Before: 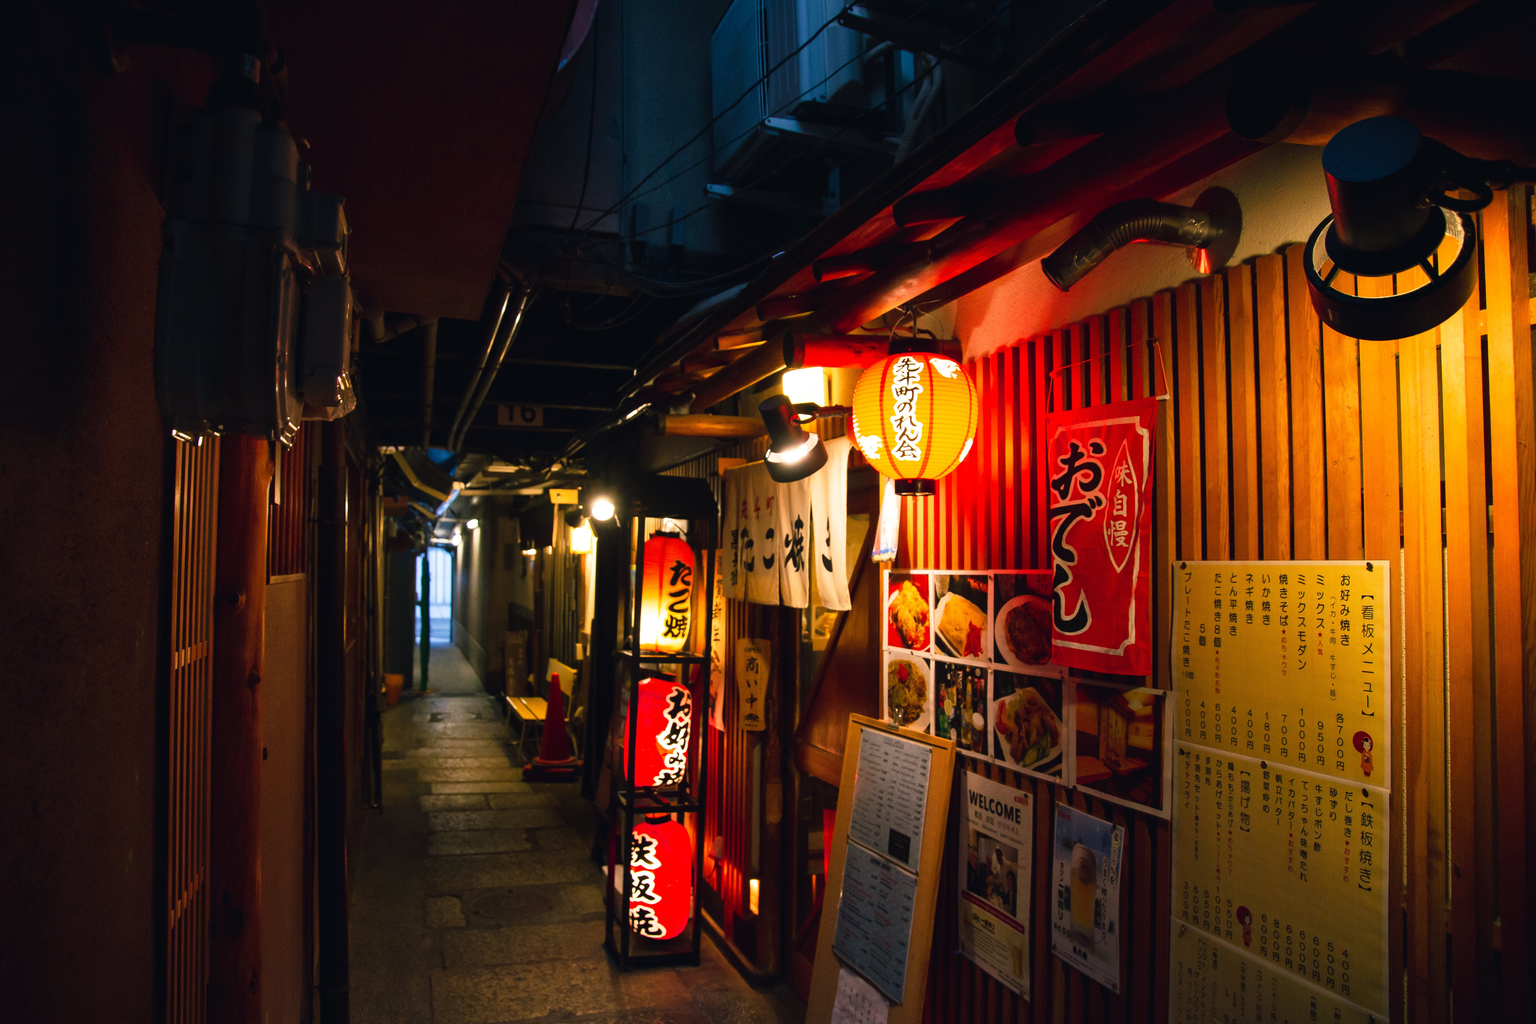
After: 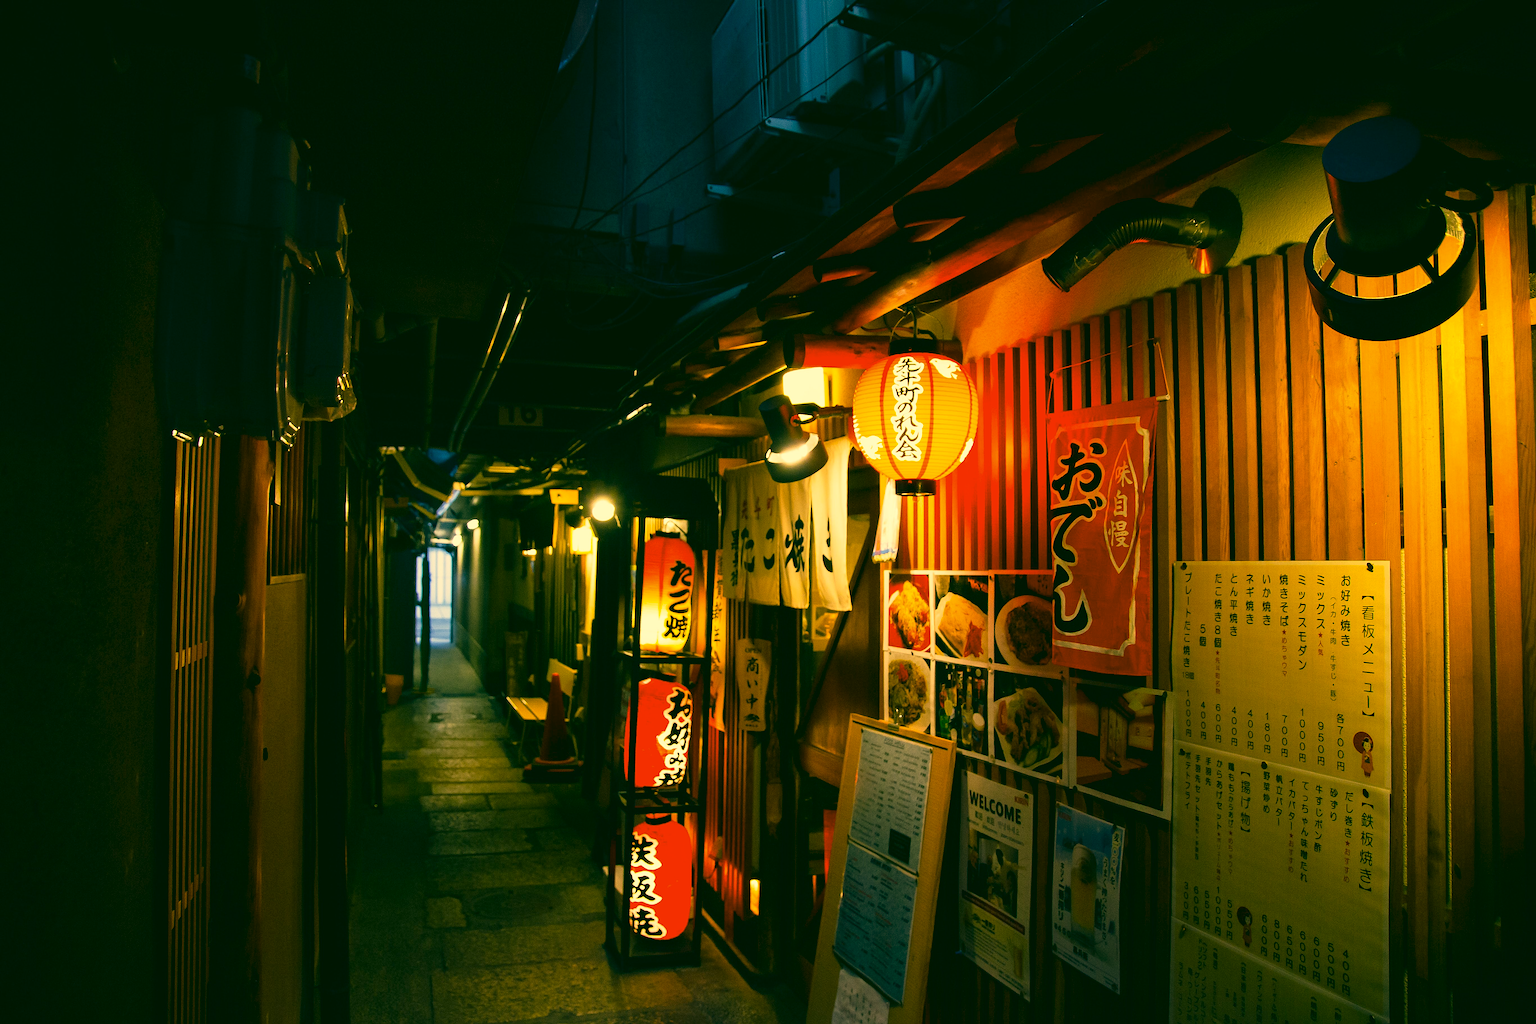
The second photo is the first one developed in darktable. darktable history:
color correction: highlights a* 5.7, highlights b* 33.55, shadows a* -26.22, shadows b* 3.88
sharpen: on, module defaults
